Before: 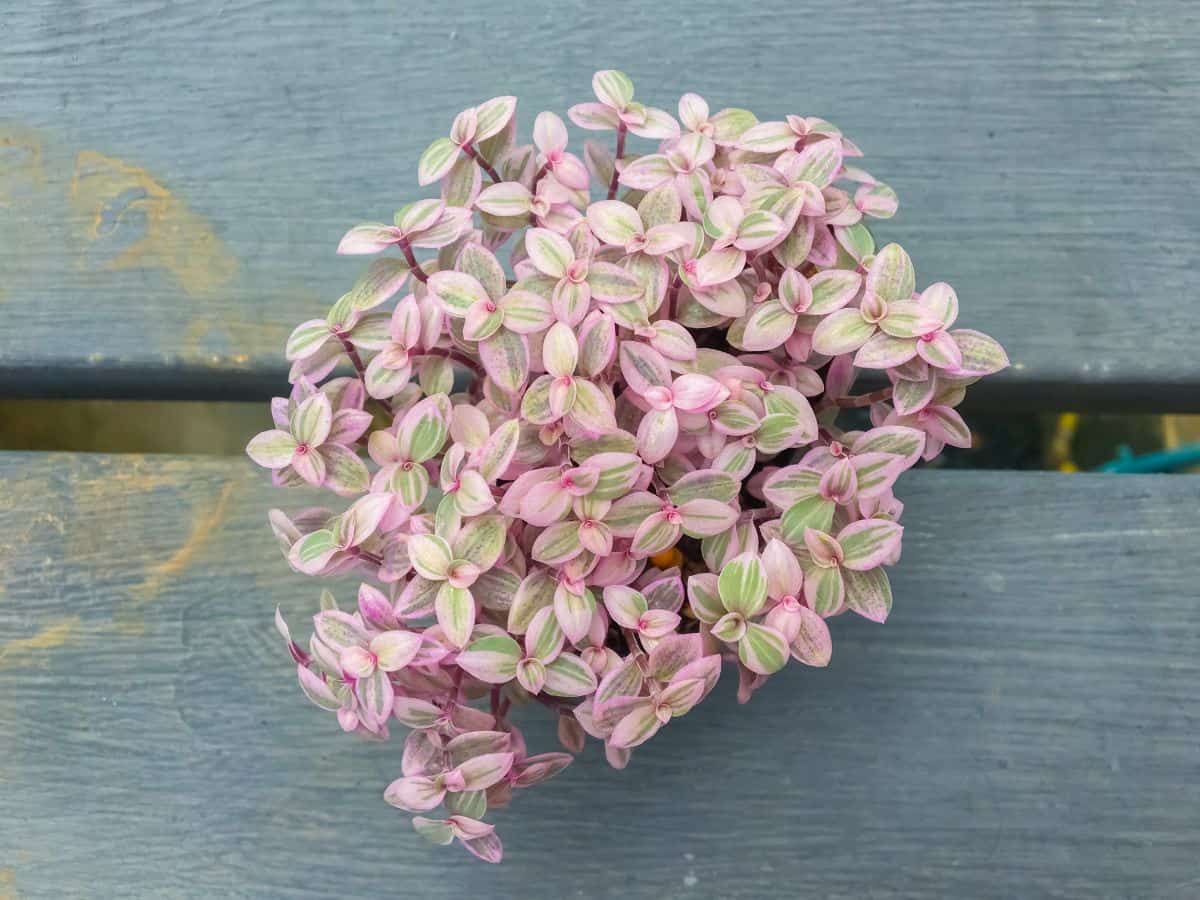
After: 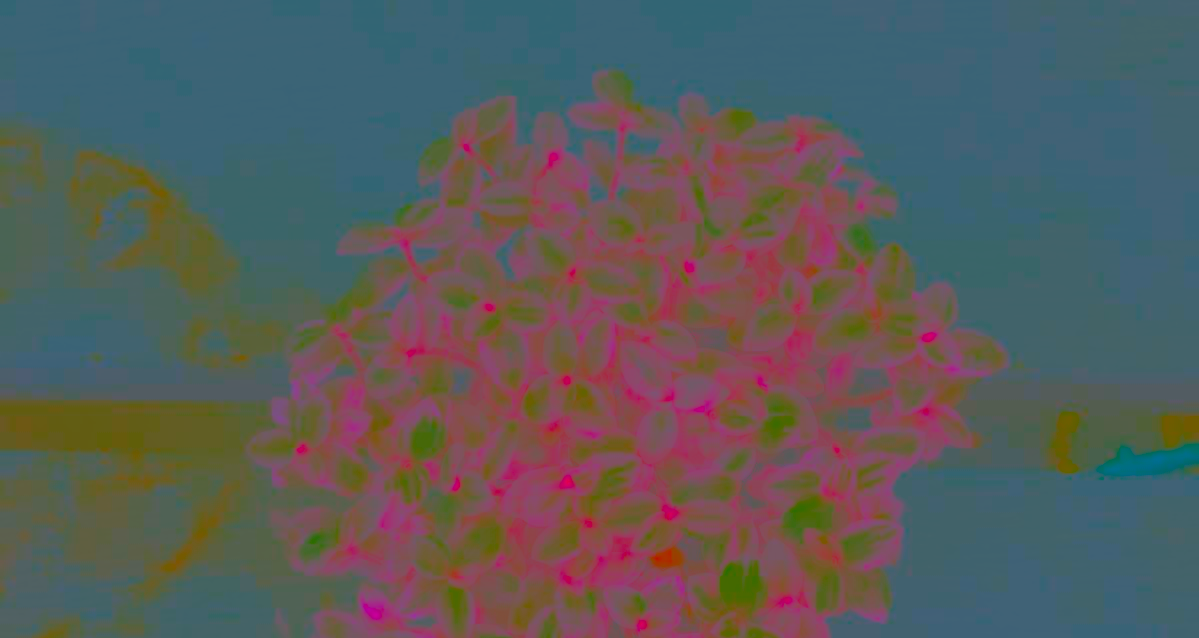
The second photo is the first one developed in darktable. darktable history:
contrast brightness saturation: contrast -0.971, brightness -0.172, saturation 0.757
crop: right 0%, bottom 29.077%
